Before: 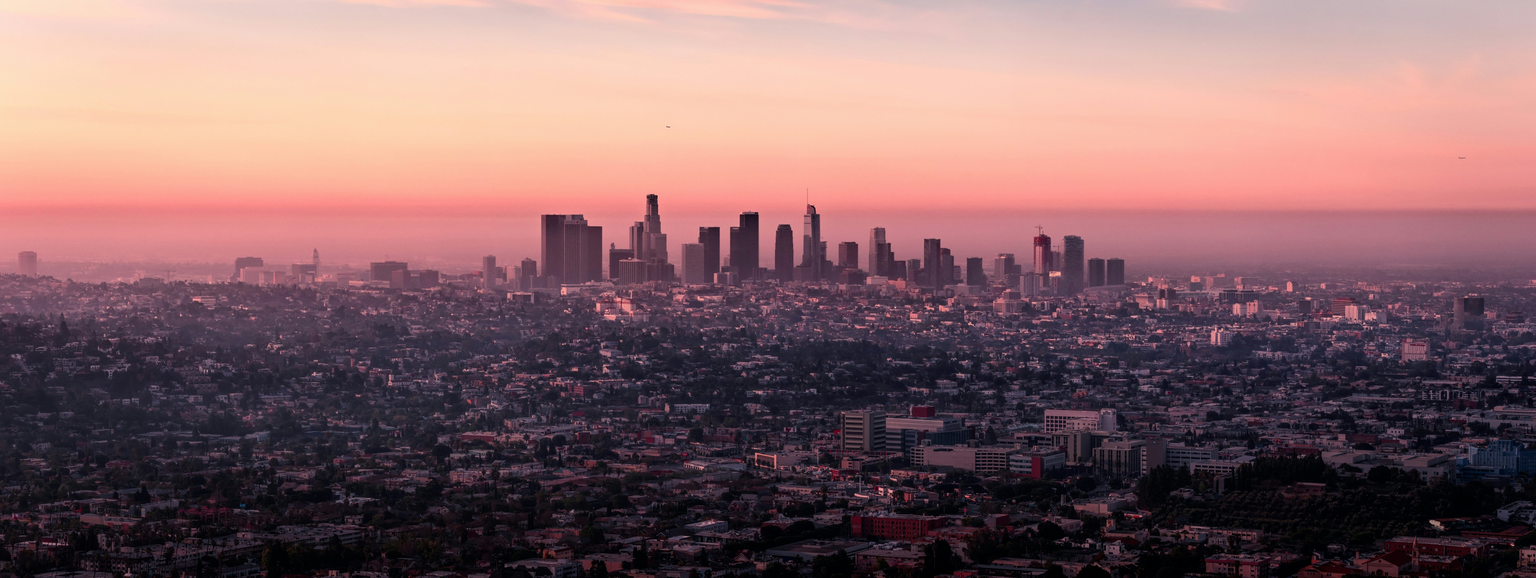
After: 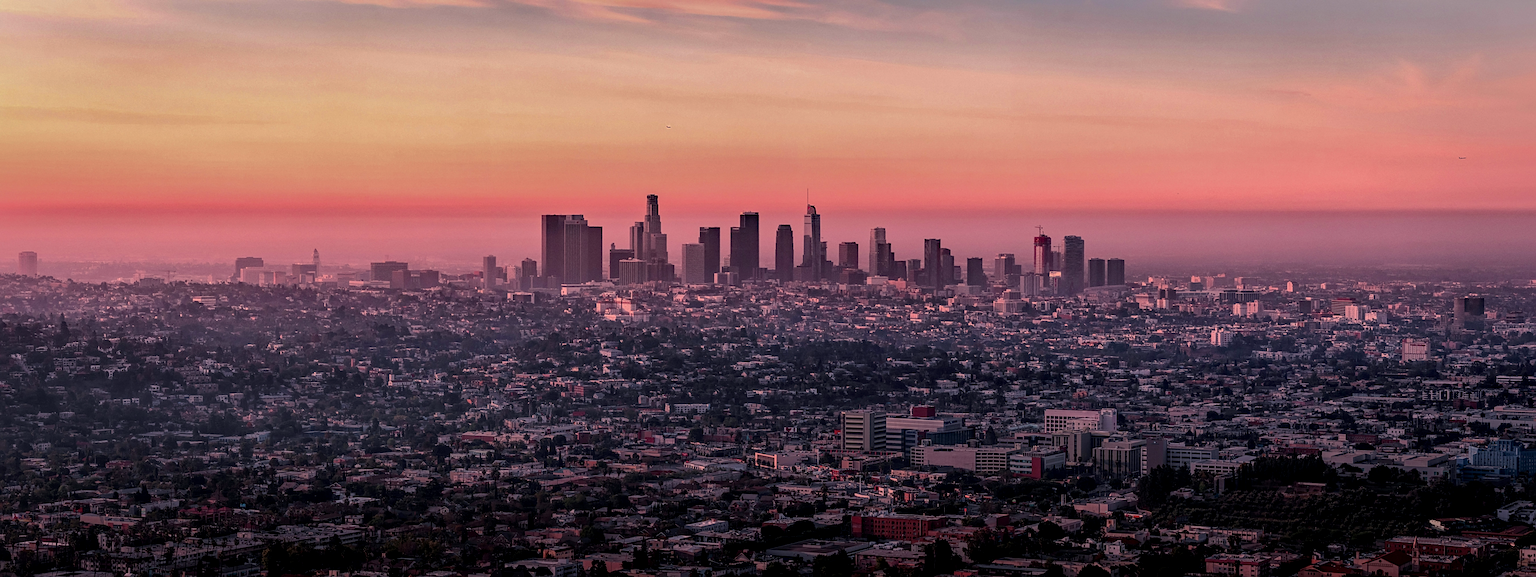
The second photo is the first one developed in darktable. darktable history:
sharpen: on, module defaults
shadows and highlights: shadows 25.64, highlights -69.25
local contrast: on, module defaults
haze removal: adaptive false
